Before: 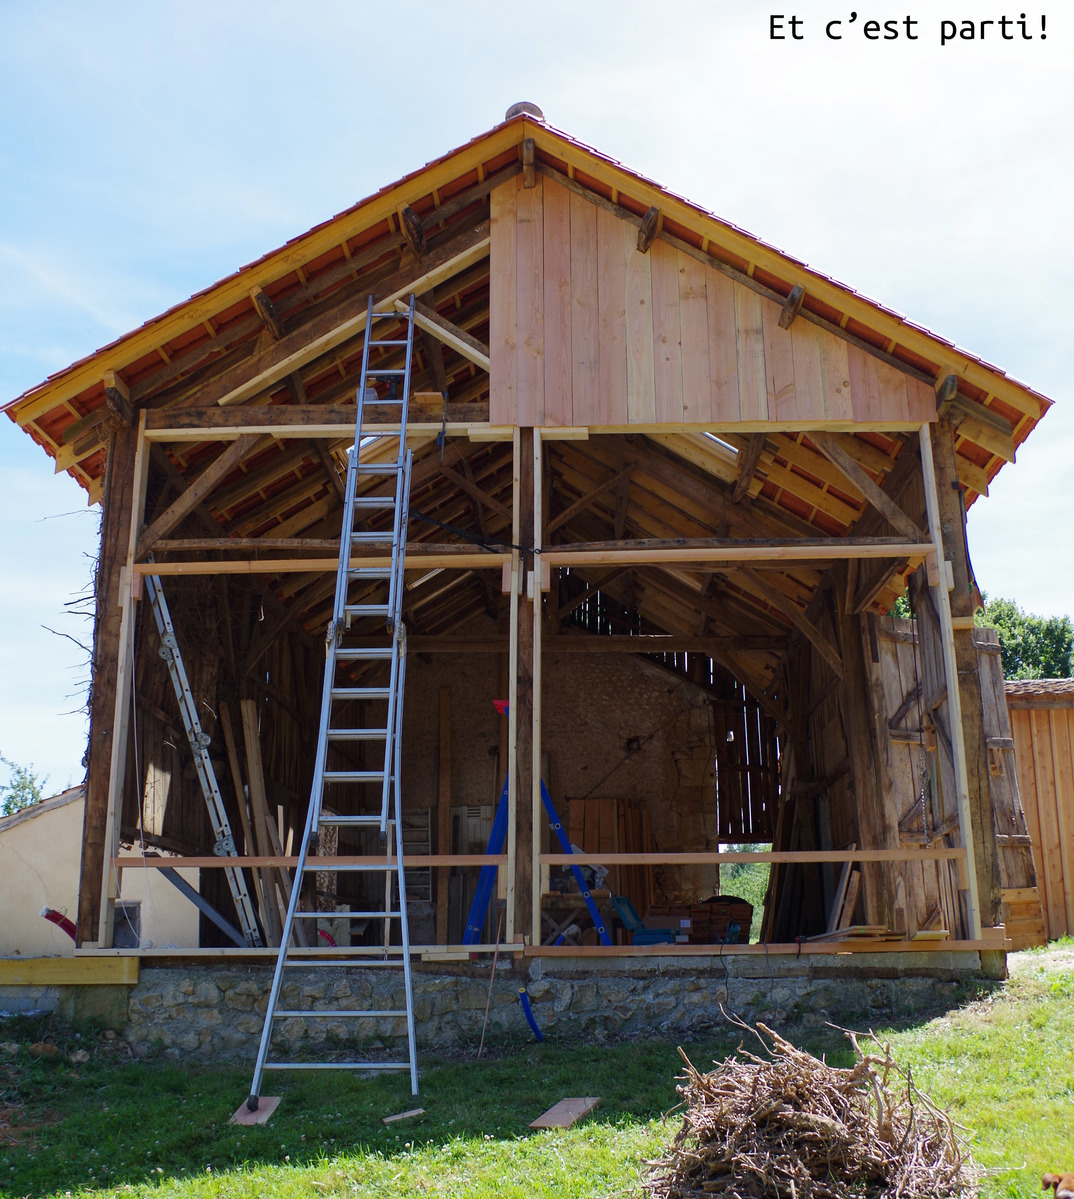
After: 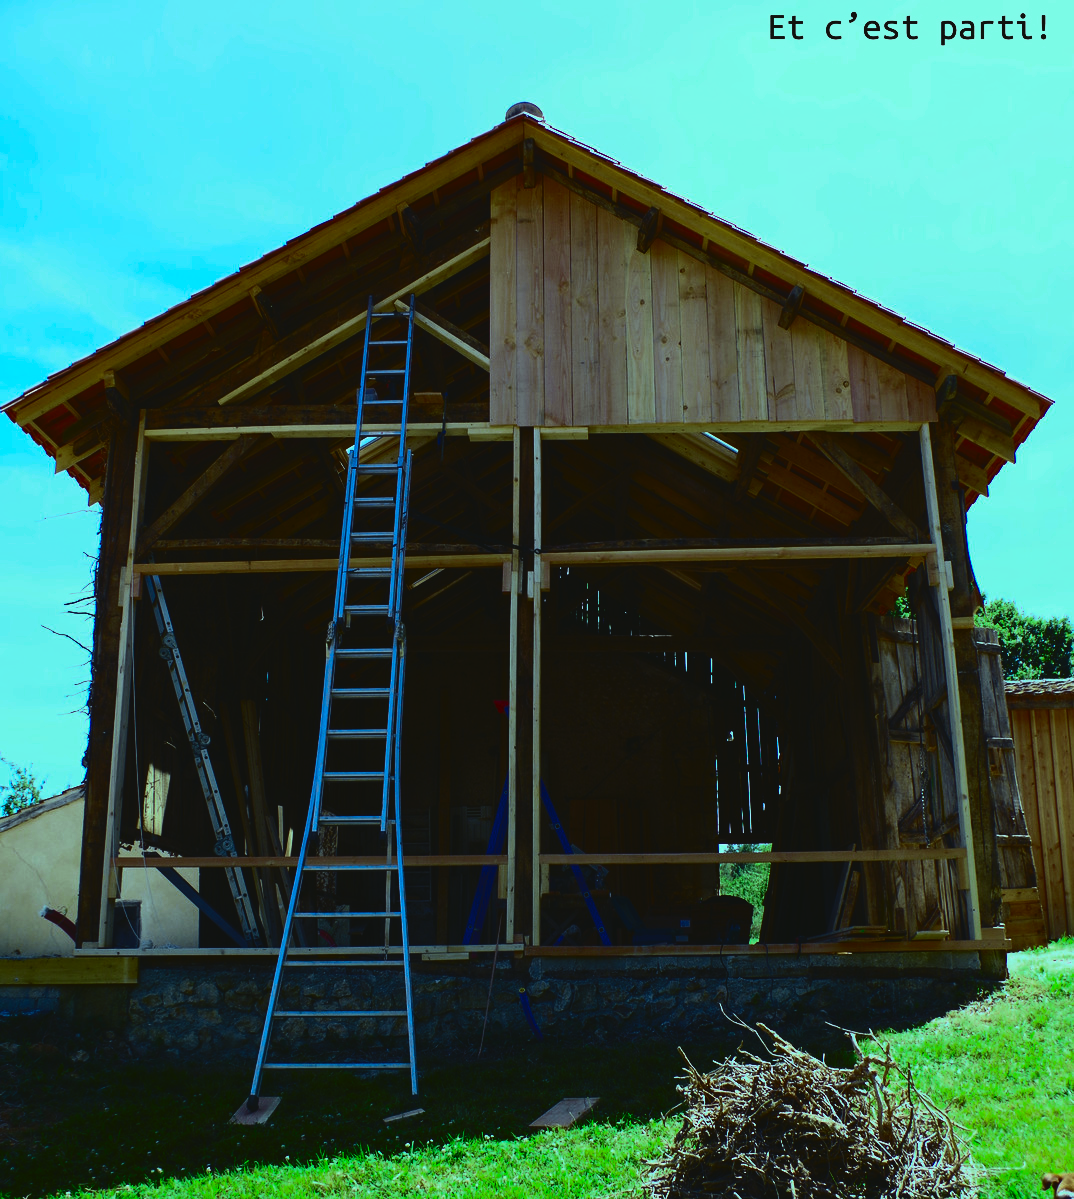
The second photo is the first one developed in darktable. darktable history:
color zones: curves: ch0 [(0, 0.425) (0.143, 0.422) (0.286, 0.42) (0.429, 0.419) (0.571, 0.419) (0.714, 0.42) (0.857, 0.422) (1, 0.425)]
tone curve: curves: ch0 [(0, 0.023) (0.087, 0.065) (0.184, 0.168) (0.45, 0.54) (0.57, 0.683) (0.706, 0.841) (0.877, 0.948) (1, 0.984)]; ch1 [(0, 0) (0.388, 0.369) (0.447, 0.447) (0.505, 0.5) (0.534, 0.535) (0.563, 0.563) (0.579, 0.59) (0.644, 0.663) (1, 1)]; ch2 [(0, 0) (0.301, 0.259) (0.385, 0.395) (0.492, 0.496) (0.518, 0.537) (0.583, 0.605) (0.673, 0.667) (1, 1)], color space Lab, independent channels, preserve colors none
rgb curve: curves: ch0 [(0, 0.186) (0.314, 0.284) (0.775, 0.708) (1, 1)], compensate middle gray true, preserve colors none
color balance: mode lift, gamma, gain (sRGB), lift [0.997, 0.979, 1.021, 1.011], gamma [1, 1.084, 0.916, 0.998], gain [1, 0.87, 1.13, 1.101], contrast 4.55%, contrast fulcrum 38.24%, output saturation 104.09%
contrast brightness saturation: contrast 0.13, brightness -0.24, saturation 0.14
